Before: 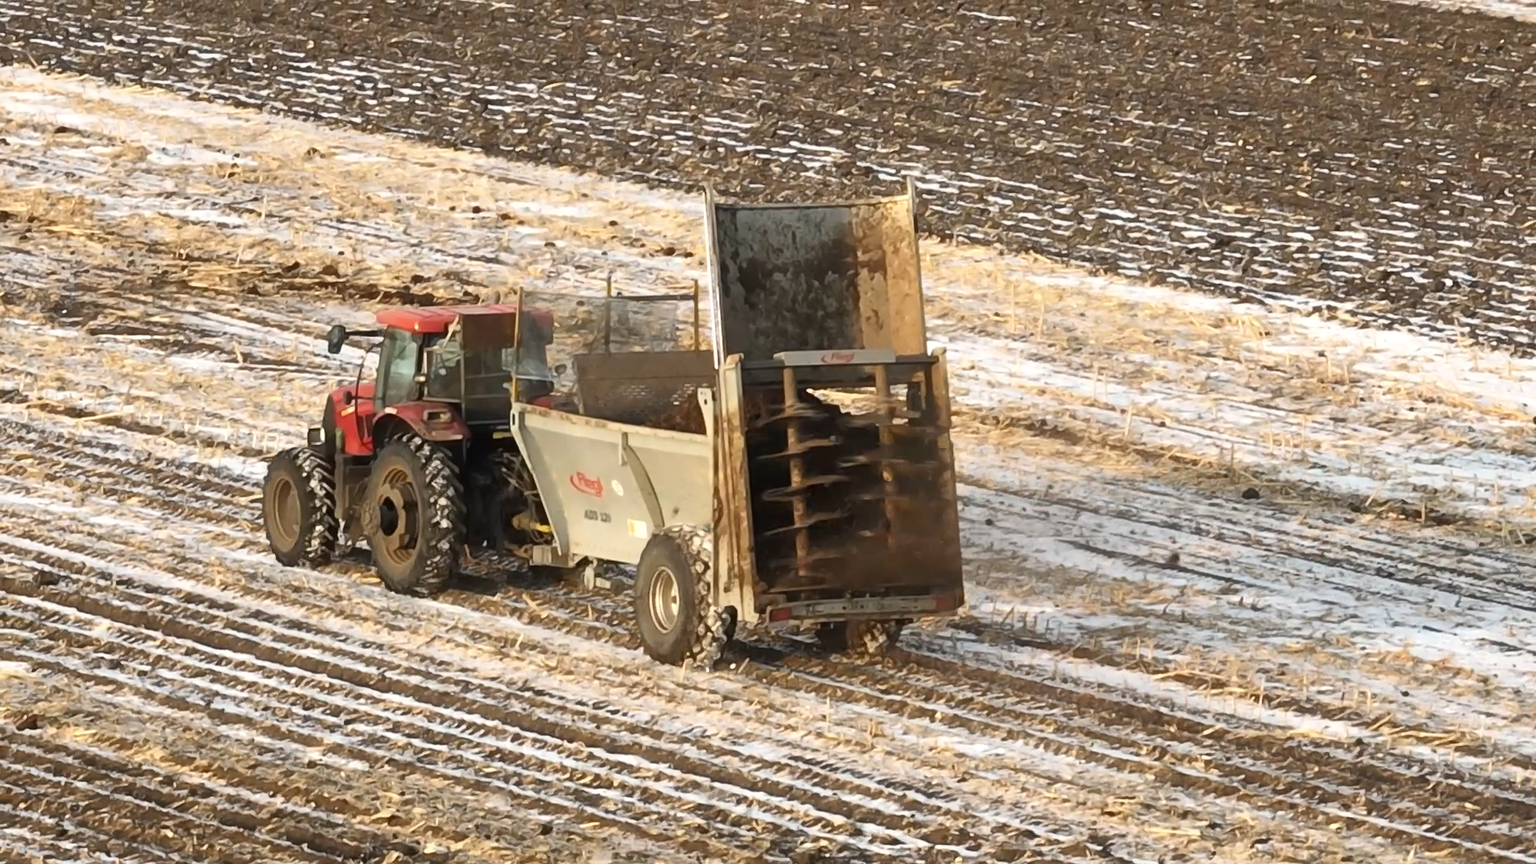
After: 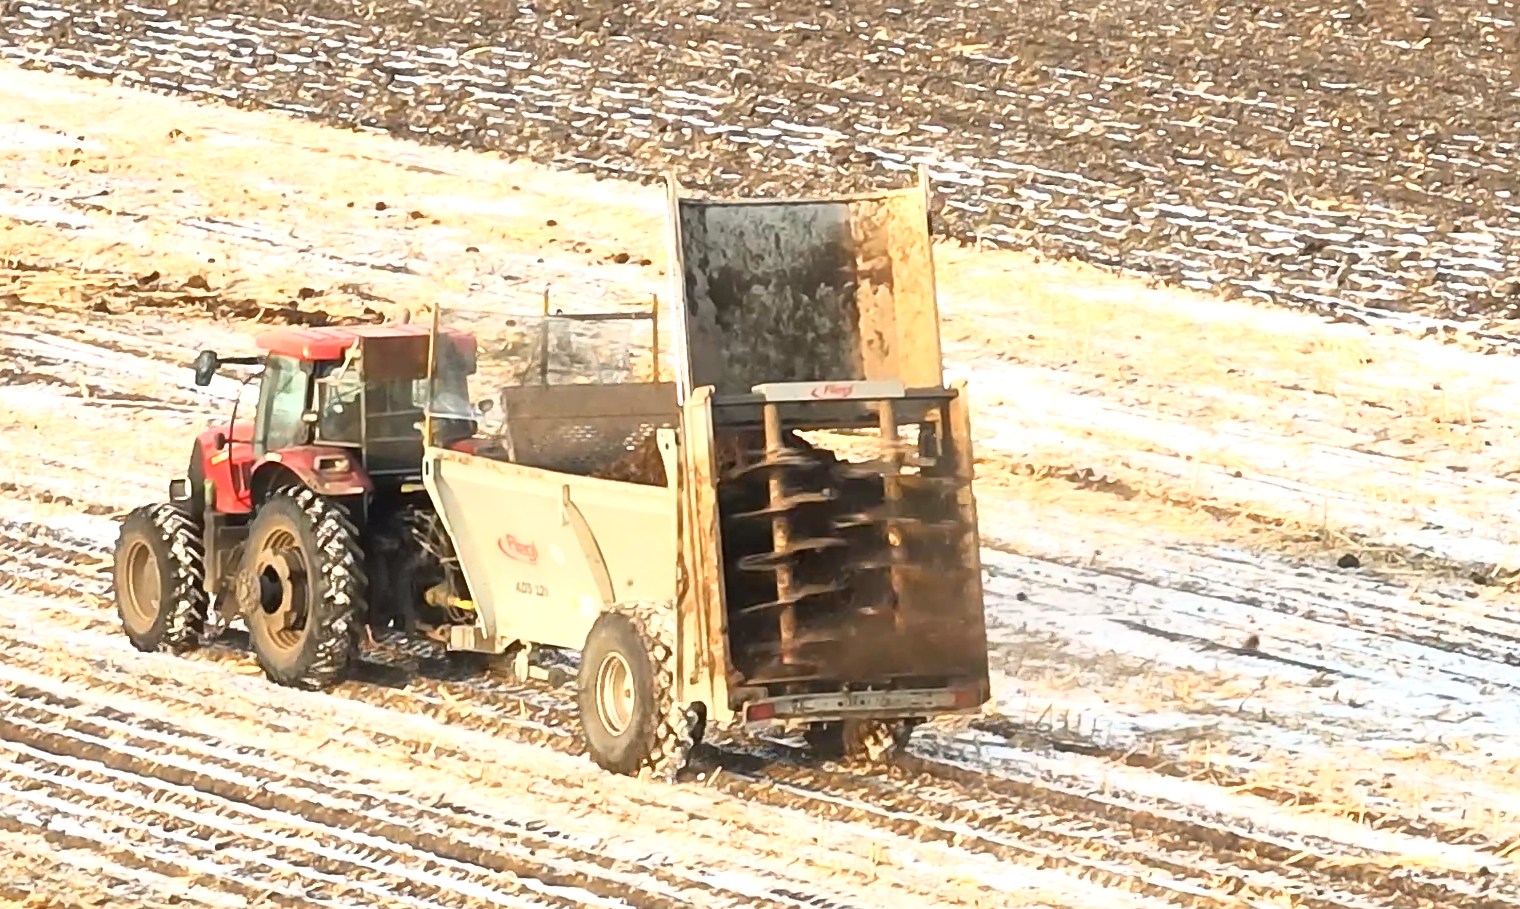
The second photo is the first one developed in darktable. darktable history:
base curve: curves: ch0 [(0, 0) (0.557, 0.834) (1, 1)]
crop: left 11.213%, top 5.258%, right 9.599%, bottom 10.57%
sharpen: amount 0.21
exposure: exposure 0.671 EV, compensate exposure bias true, compensate highlight preservation false
